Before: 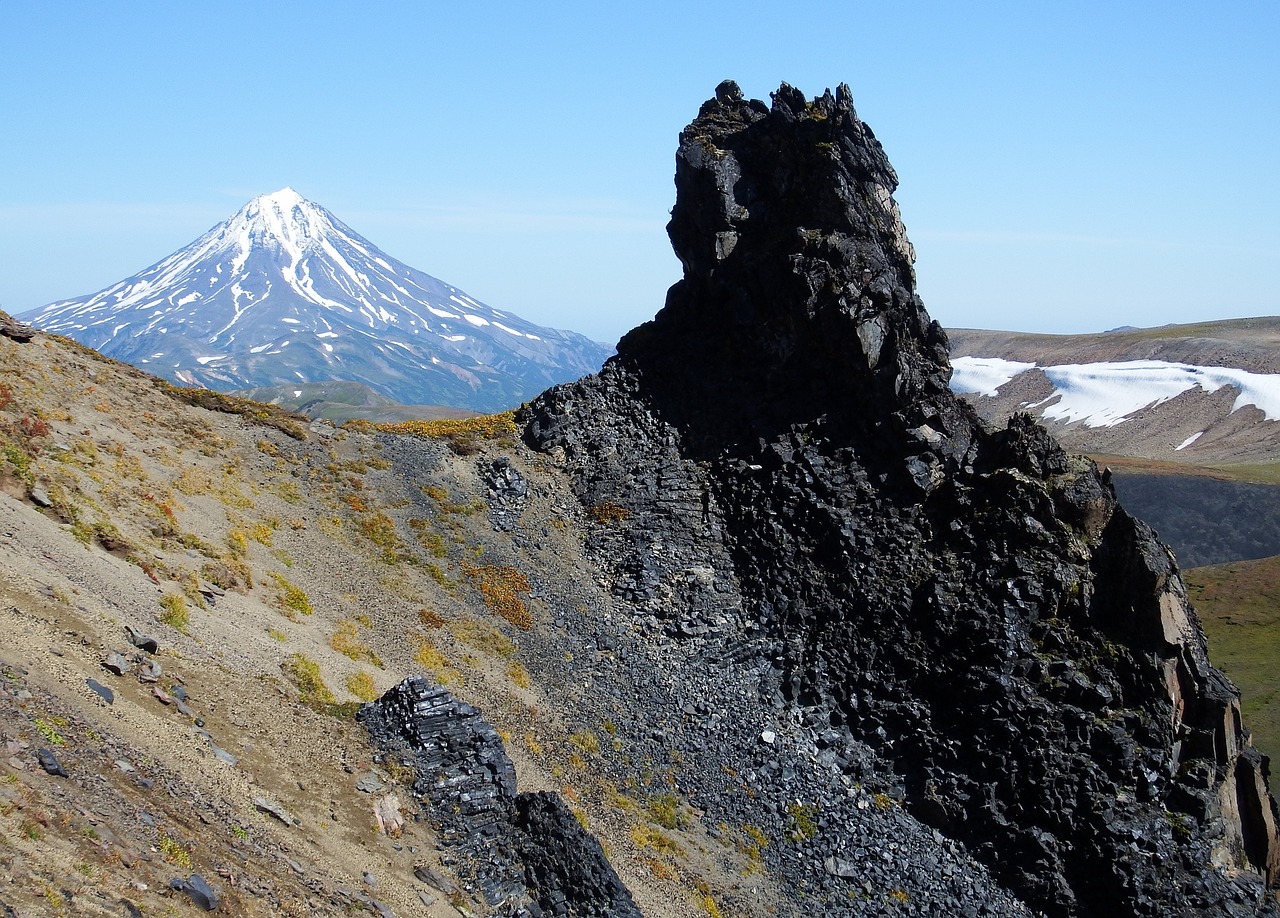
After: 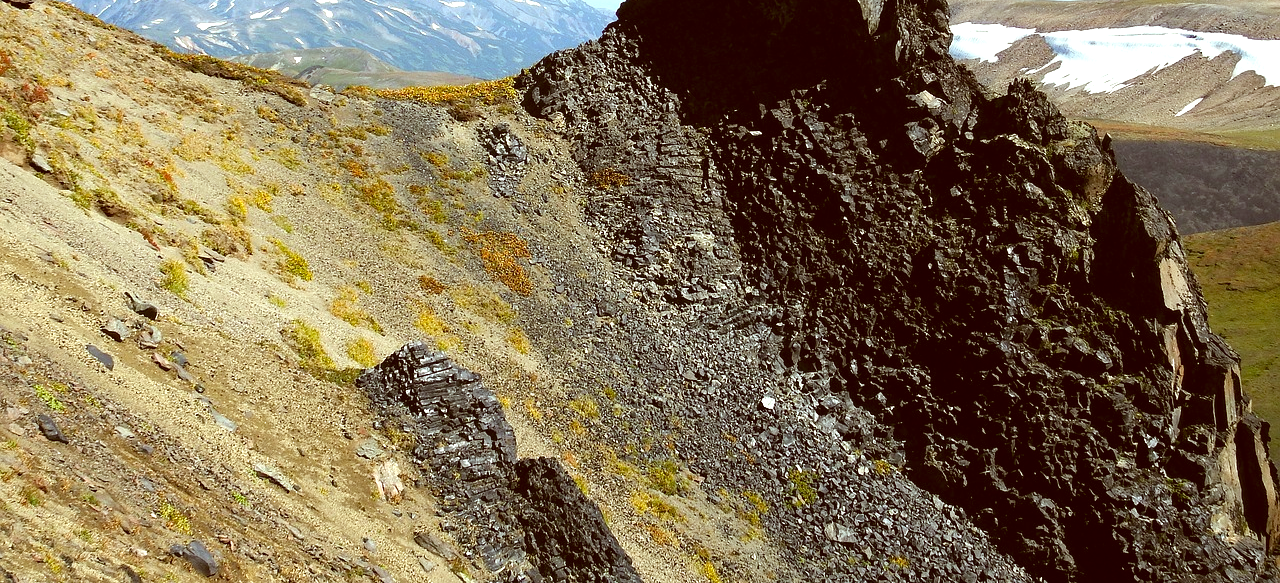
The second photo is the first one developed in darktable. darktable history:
color correction: highlights a* -5.3, highlights b* 9.8, shadows a* 9.8, shadows b* 24.26
crop and rotate: top 36.435%
exposure: black level correction 0, exposure 0.7 EV, compensate exposure bias true, compensate highlight preservation false
